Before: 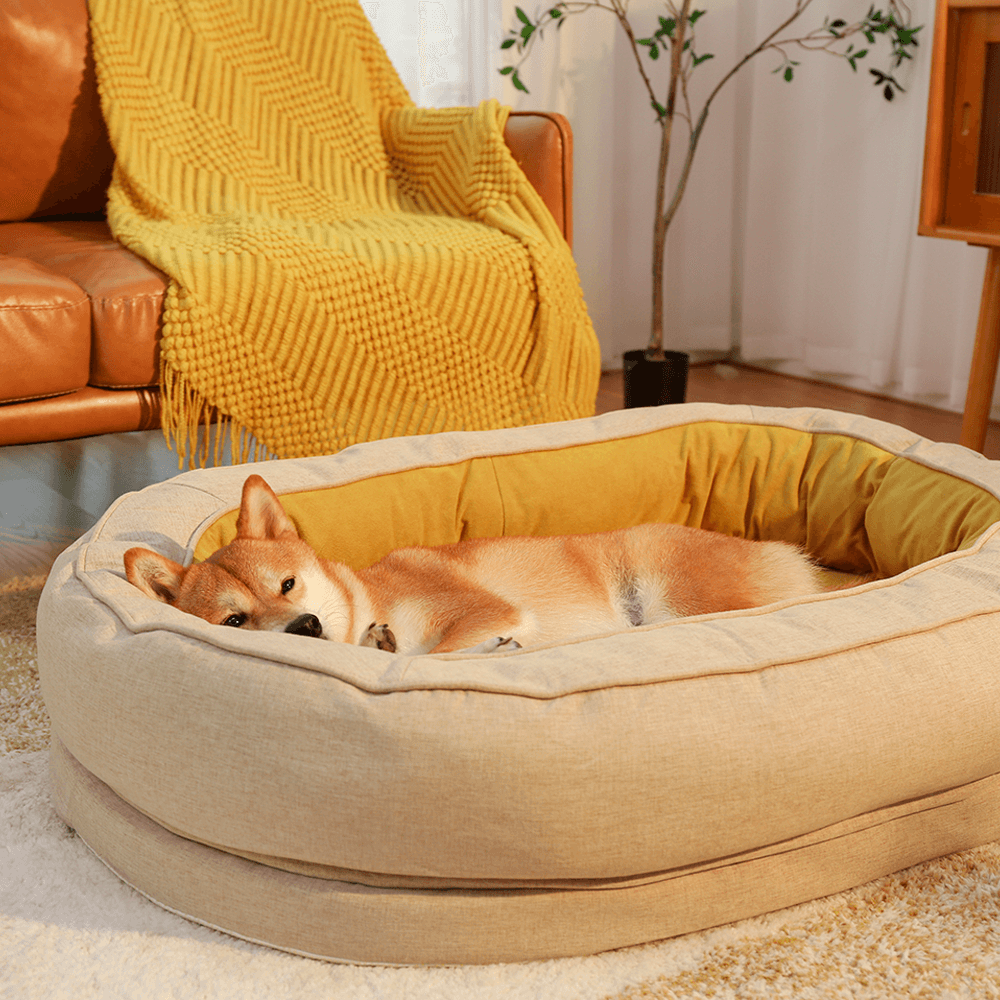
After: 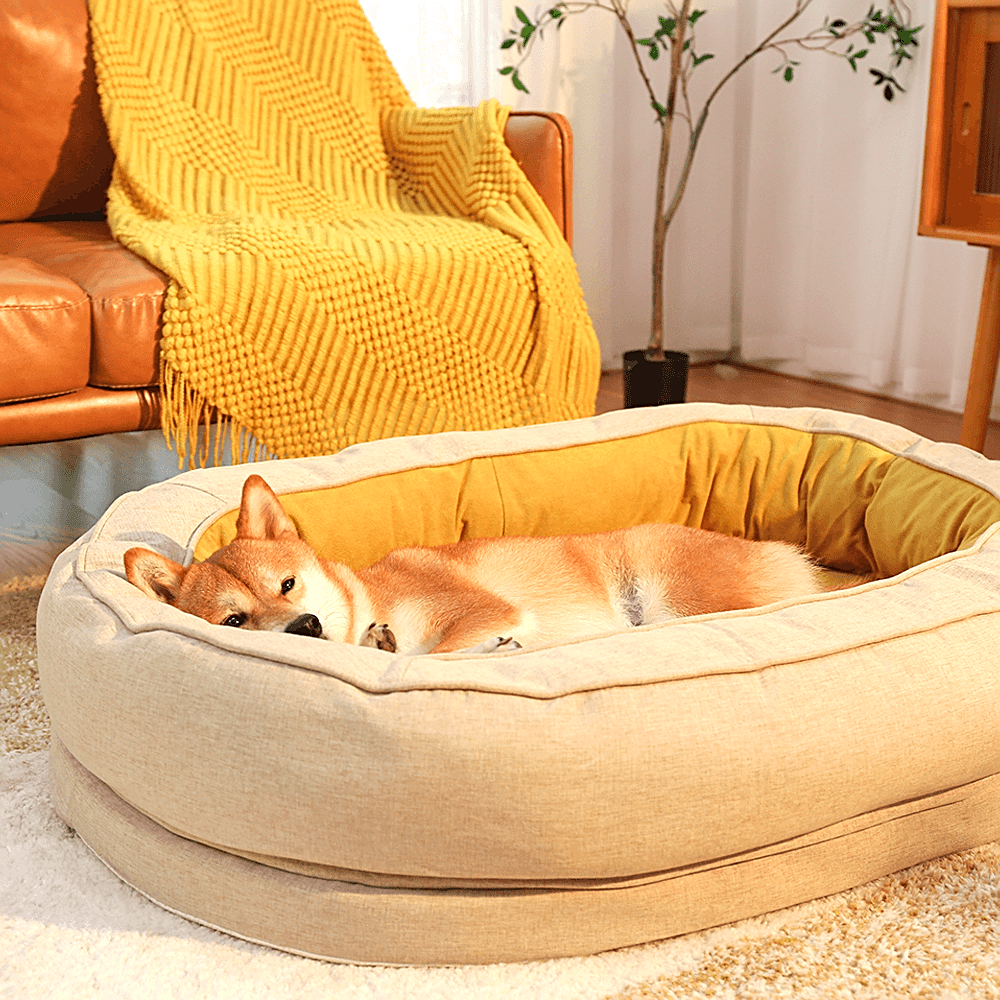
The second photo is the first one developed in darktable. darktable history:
sharpen: on, module defaults
exposure: black level correction -0.002, exposure 0.545 EV, compensate exposure bias true, compensate highlight preservation false
